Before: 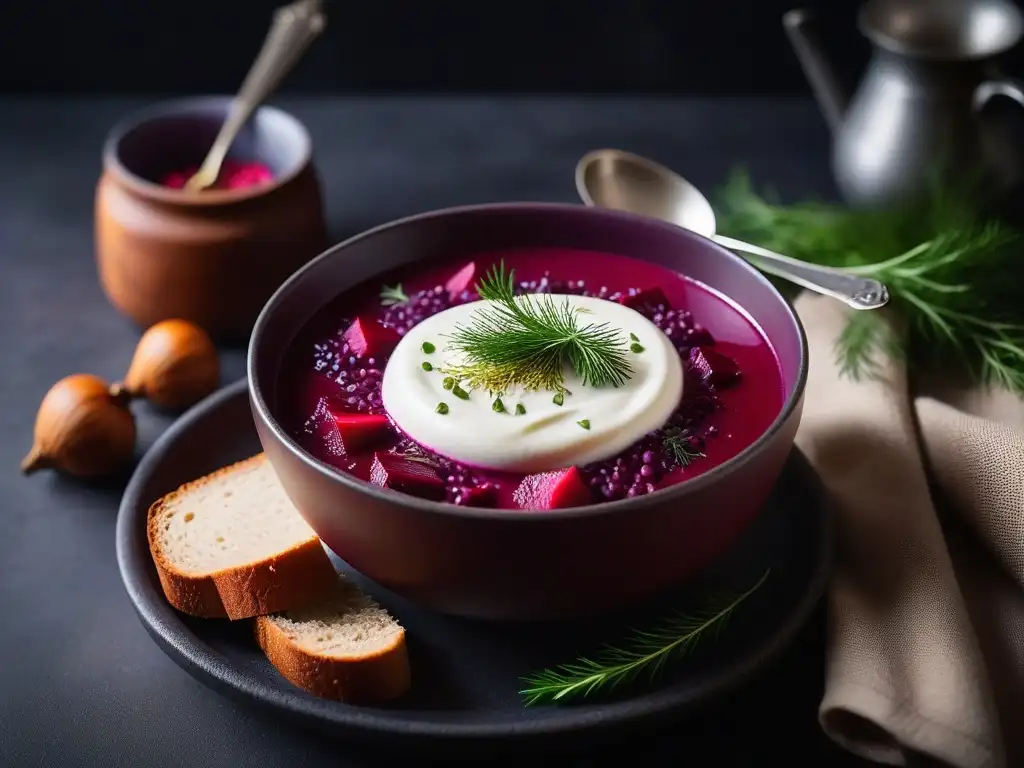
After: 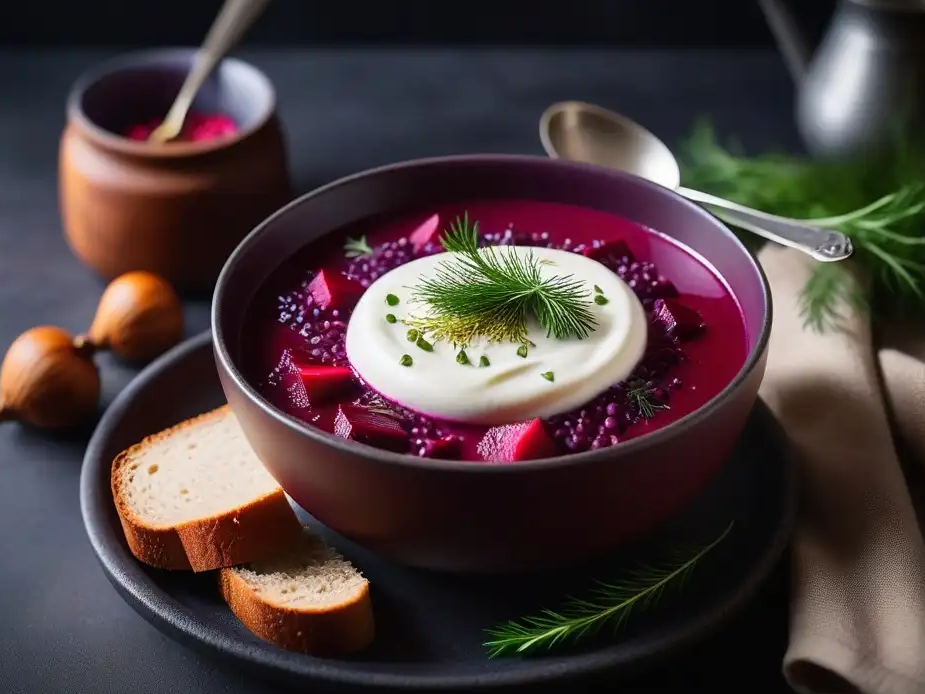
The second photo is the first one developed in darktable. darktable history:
crop: left 3.534%, top 6.376%, right 6.084%, bottom 3.237%
